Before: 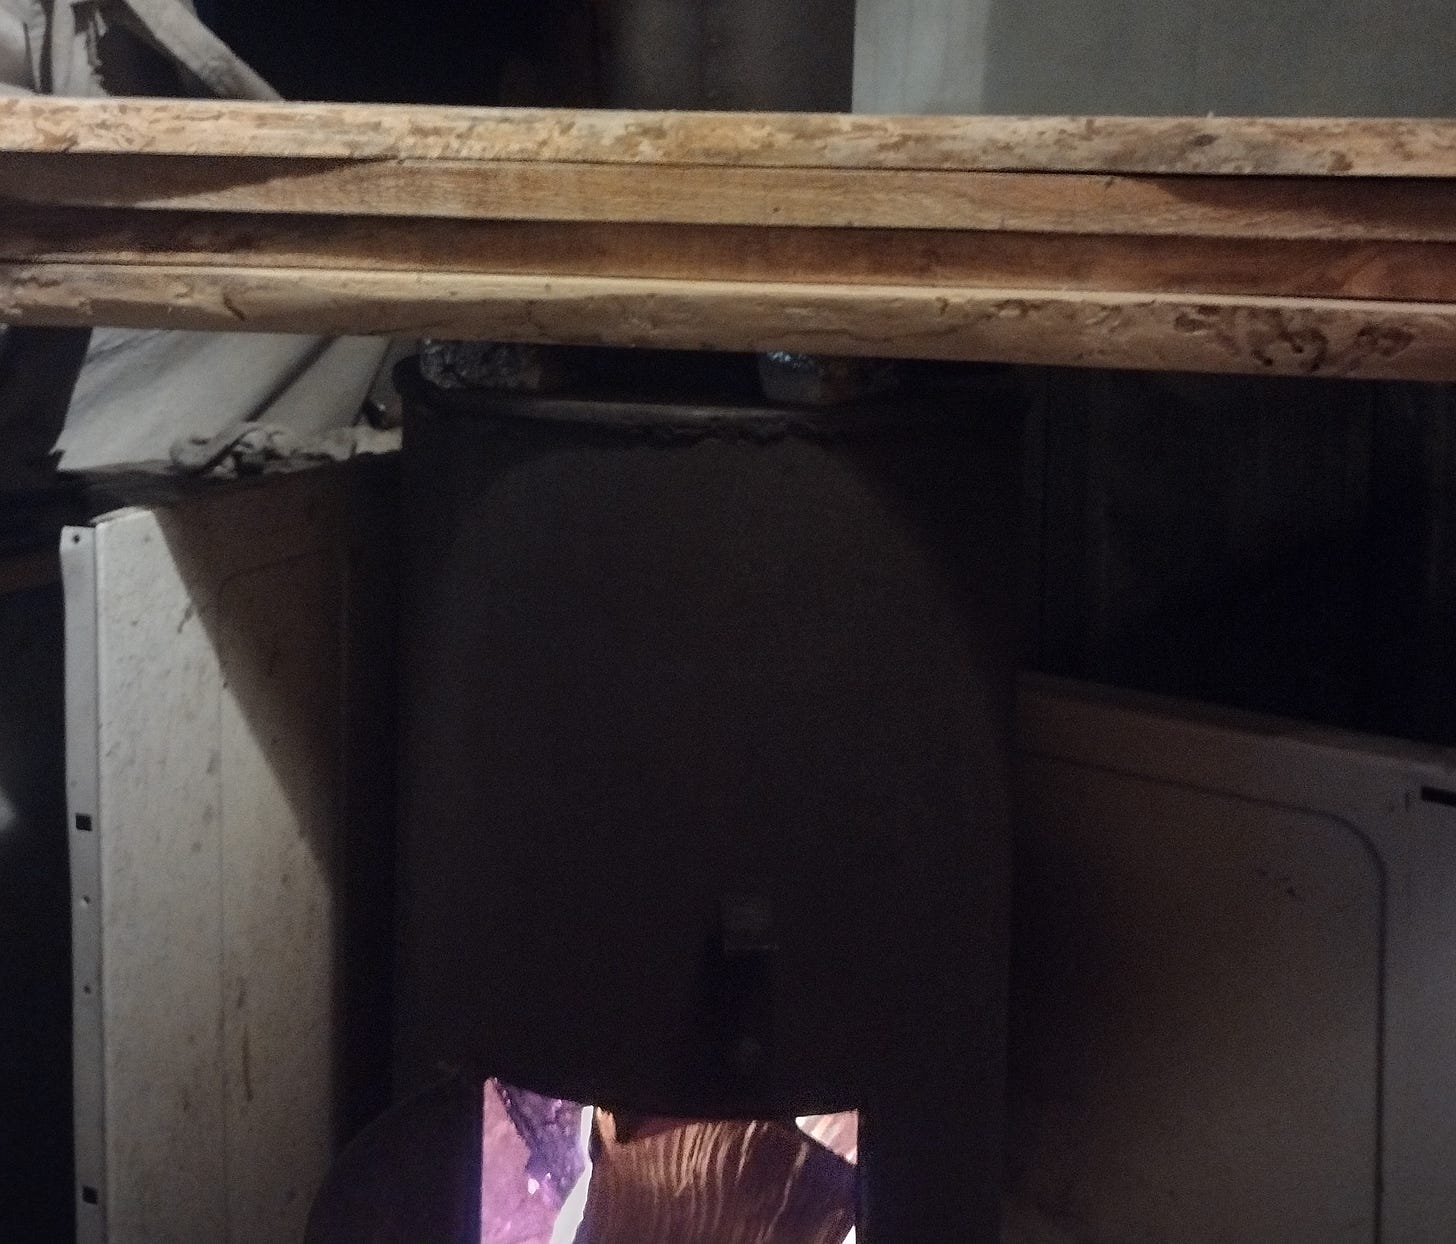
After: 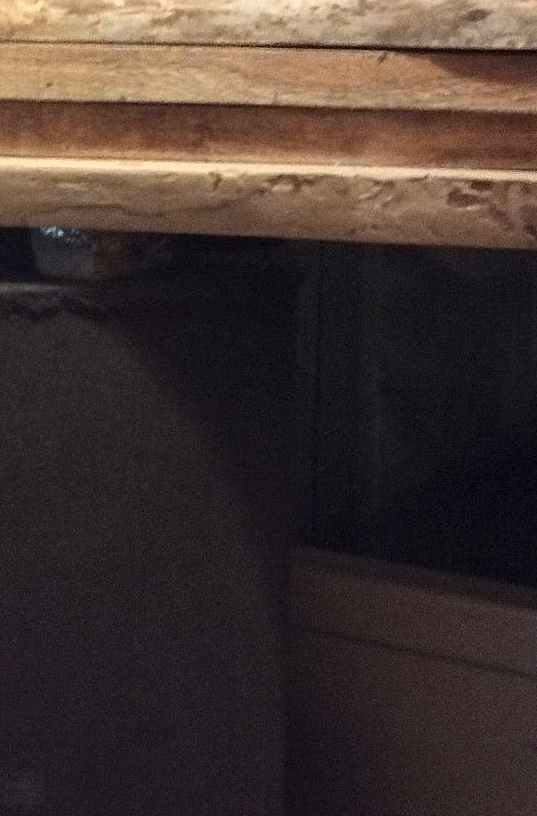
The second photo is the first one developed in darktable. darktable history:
exposure: black level correction 0, exposure 0.9 EV, compensate exposure bias true, compensate highlight preservation false
crop and rotate: left 49.936%, top 10.094%, right 13.136%, bottom 24.256%
